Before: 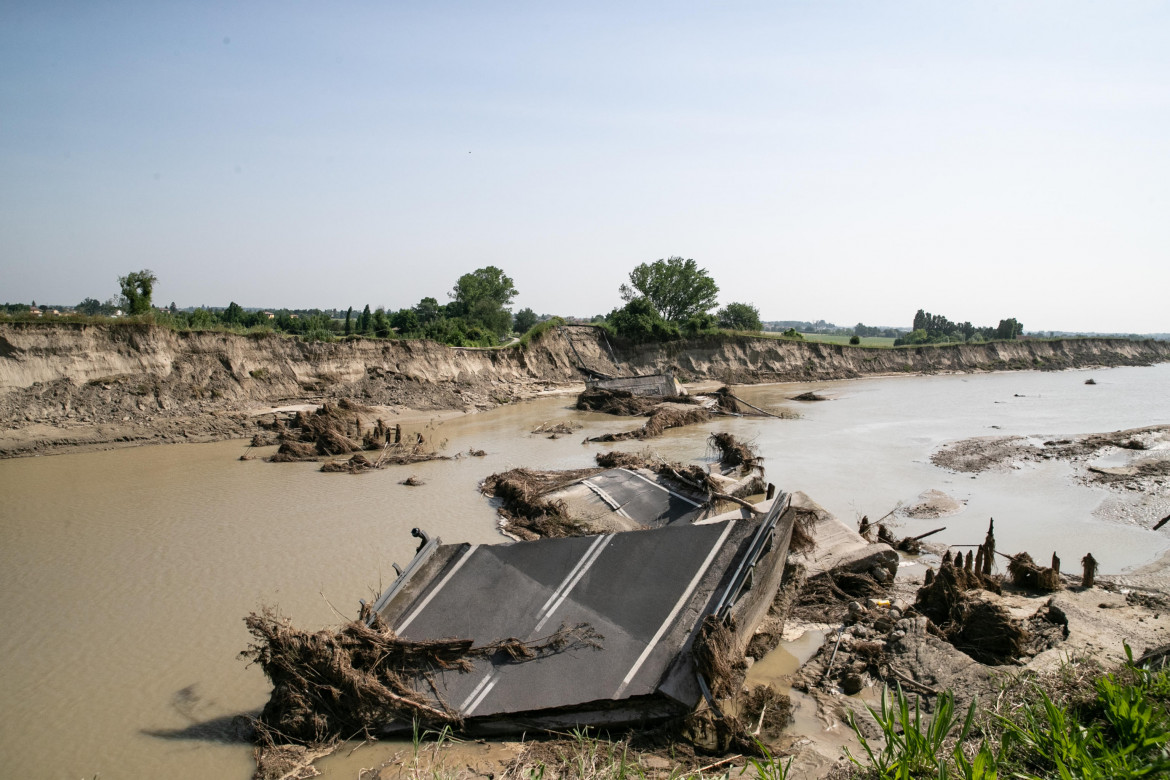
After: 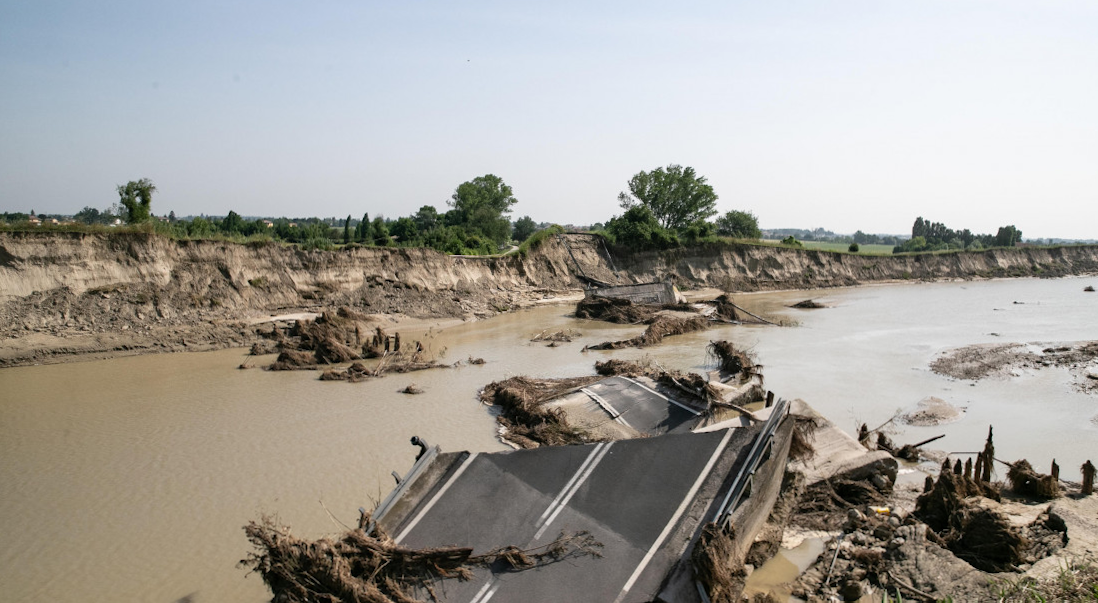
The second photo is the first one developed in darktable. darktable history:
crop and rotate: angle 0.102°, top 11.744%, right 5.82%, bottom 10.622%
